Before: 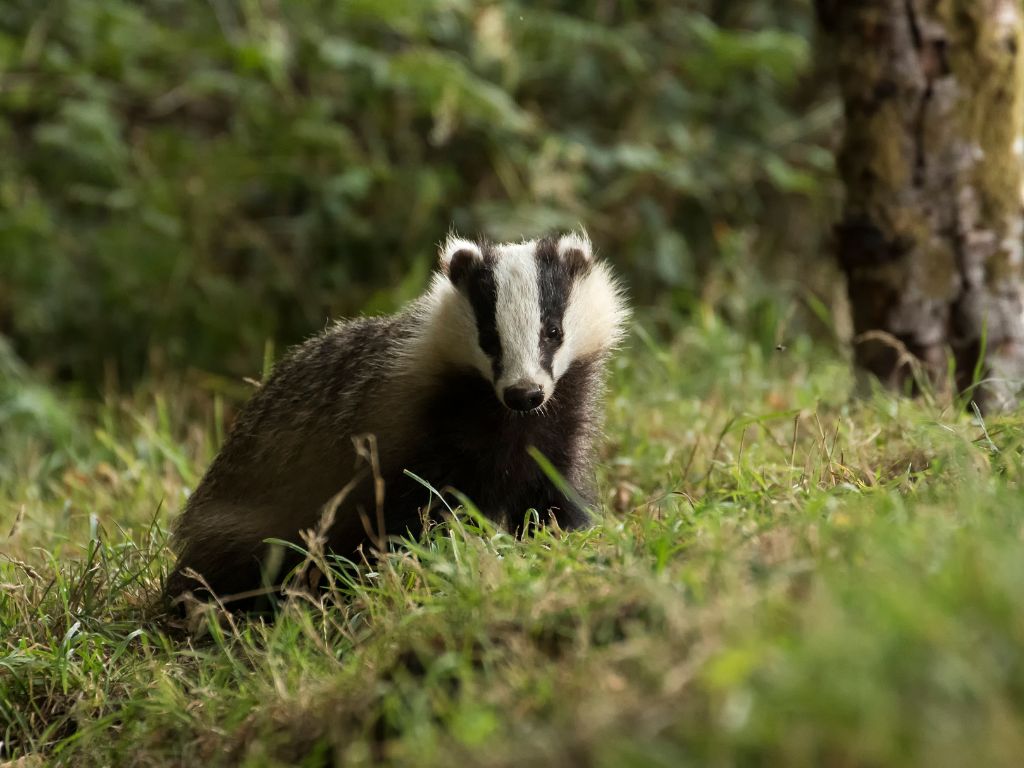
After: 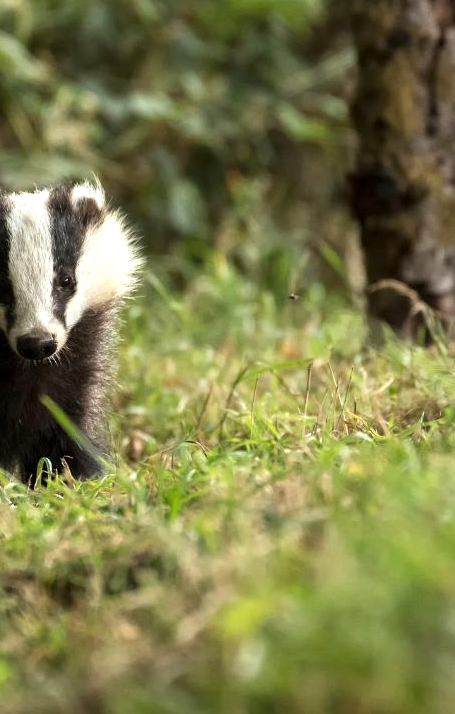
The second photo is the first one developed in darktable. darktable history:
local contrast: highlights 100%, shadows 100%, detail 120%, midtone range 0.2
crop: left 47.628%, top 6.643%, right 7.874%
exposure: black level correction 0, exposure 0.5 EV, compensate exposure bias true, compensate highlight preservation false
